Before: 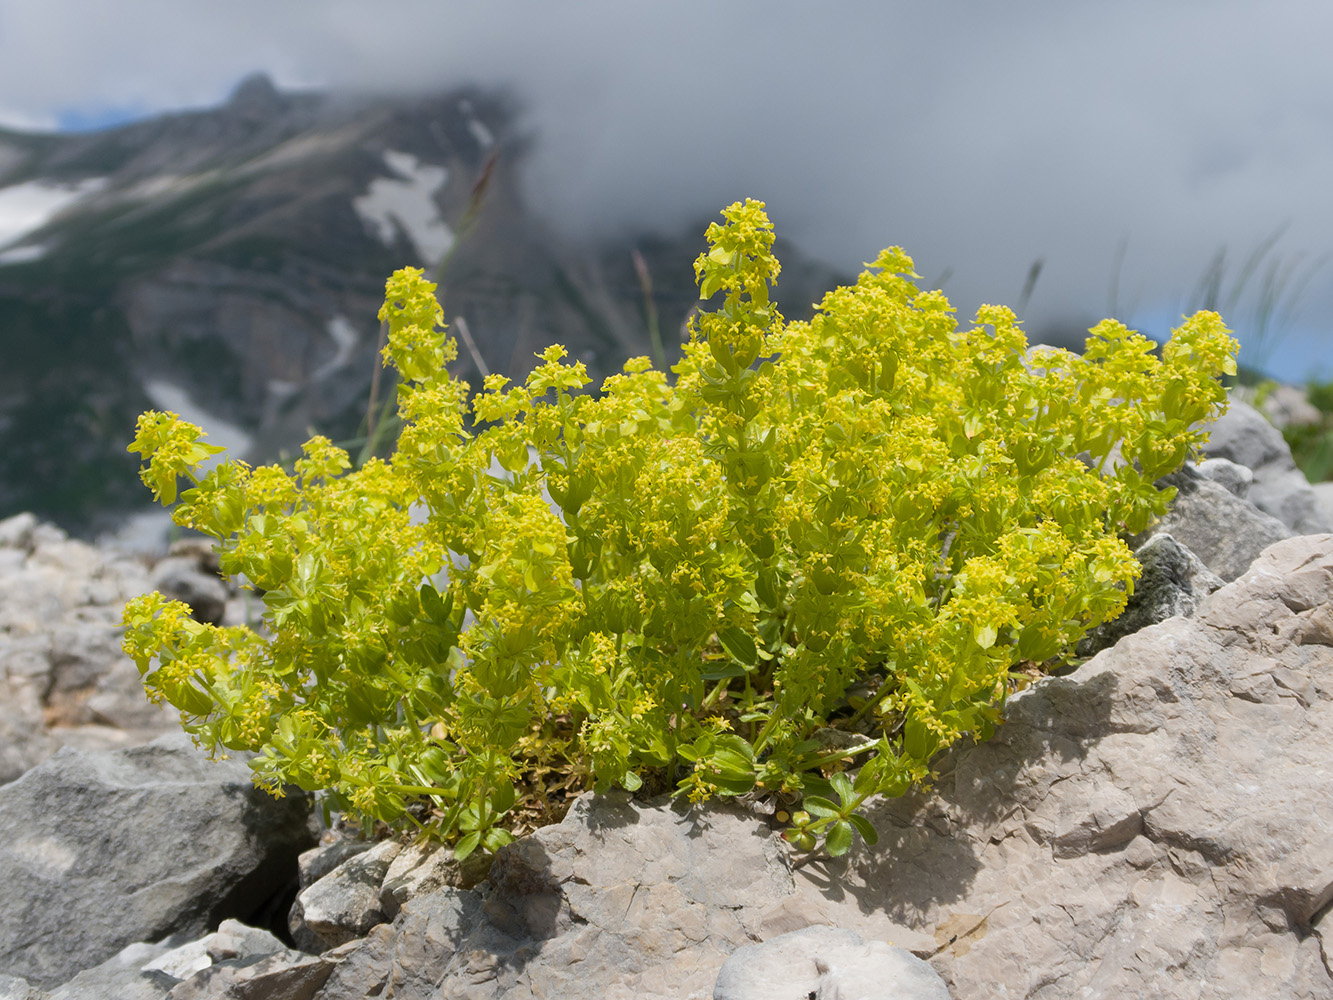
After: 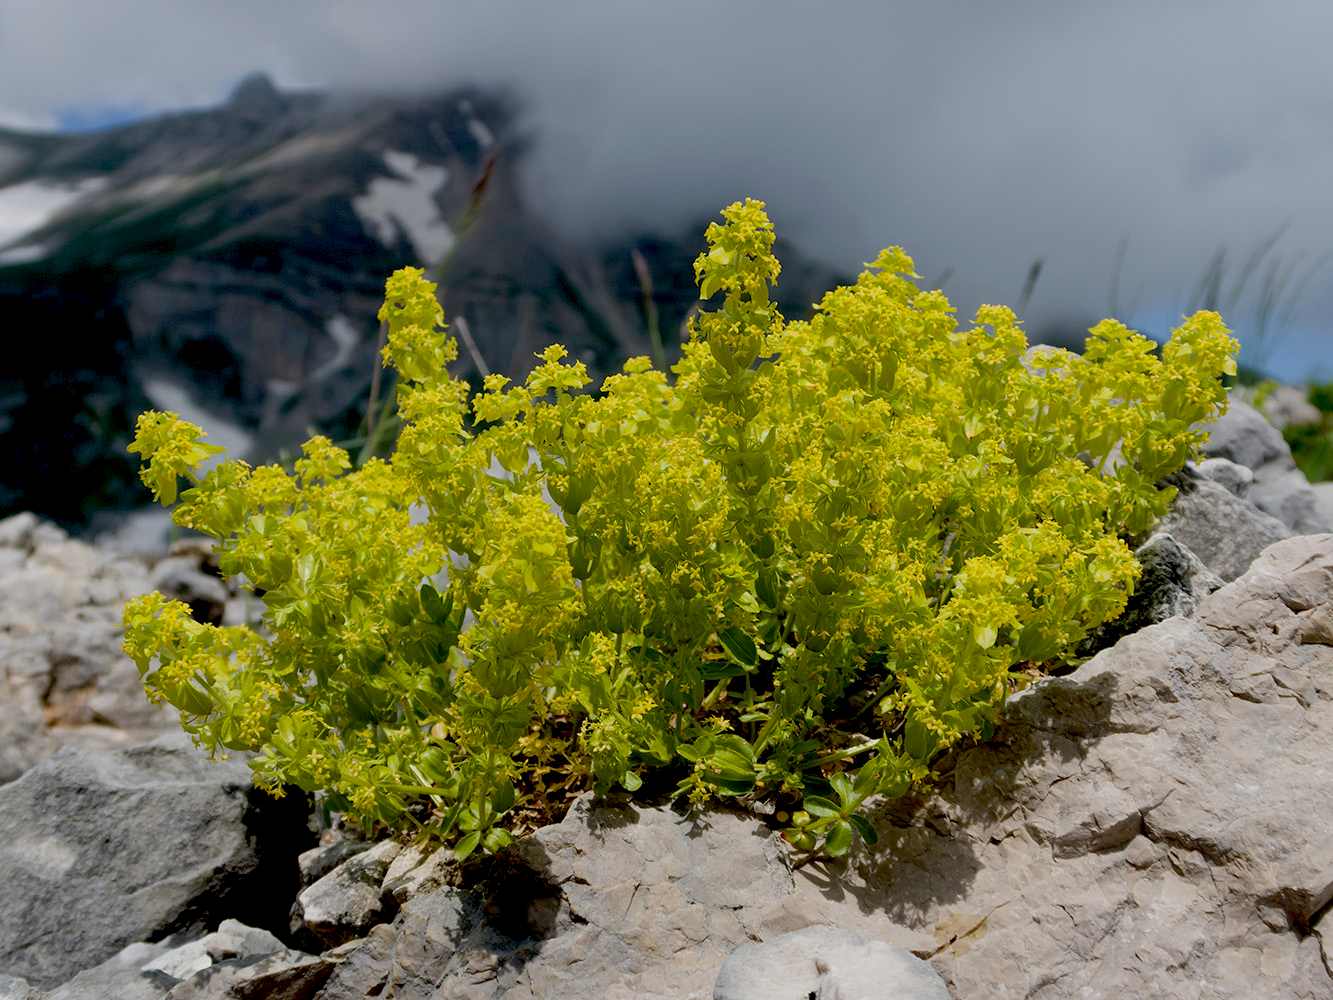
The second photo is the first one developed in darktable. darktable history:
exposure: black level correction 0.047, exposure 0.012 EV, compensate exposure bias true, compensate highlight preservation false
